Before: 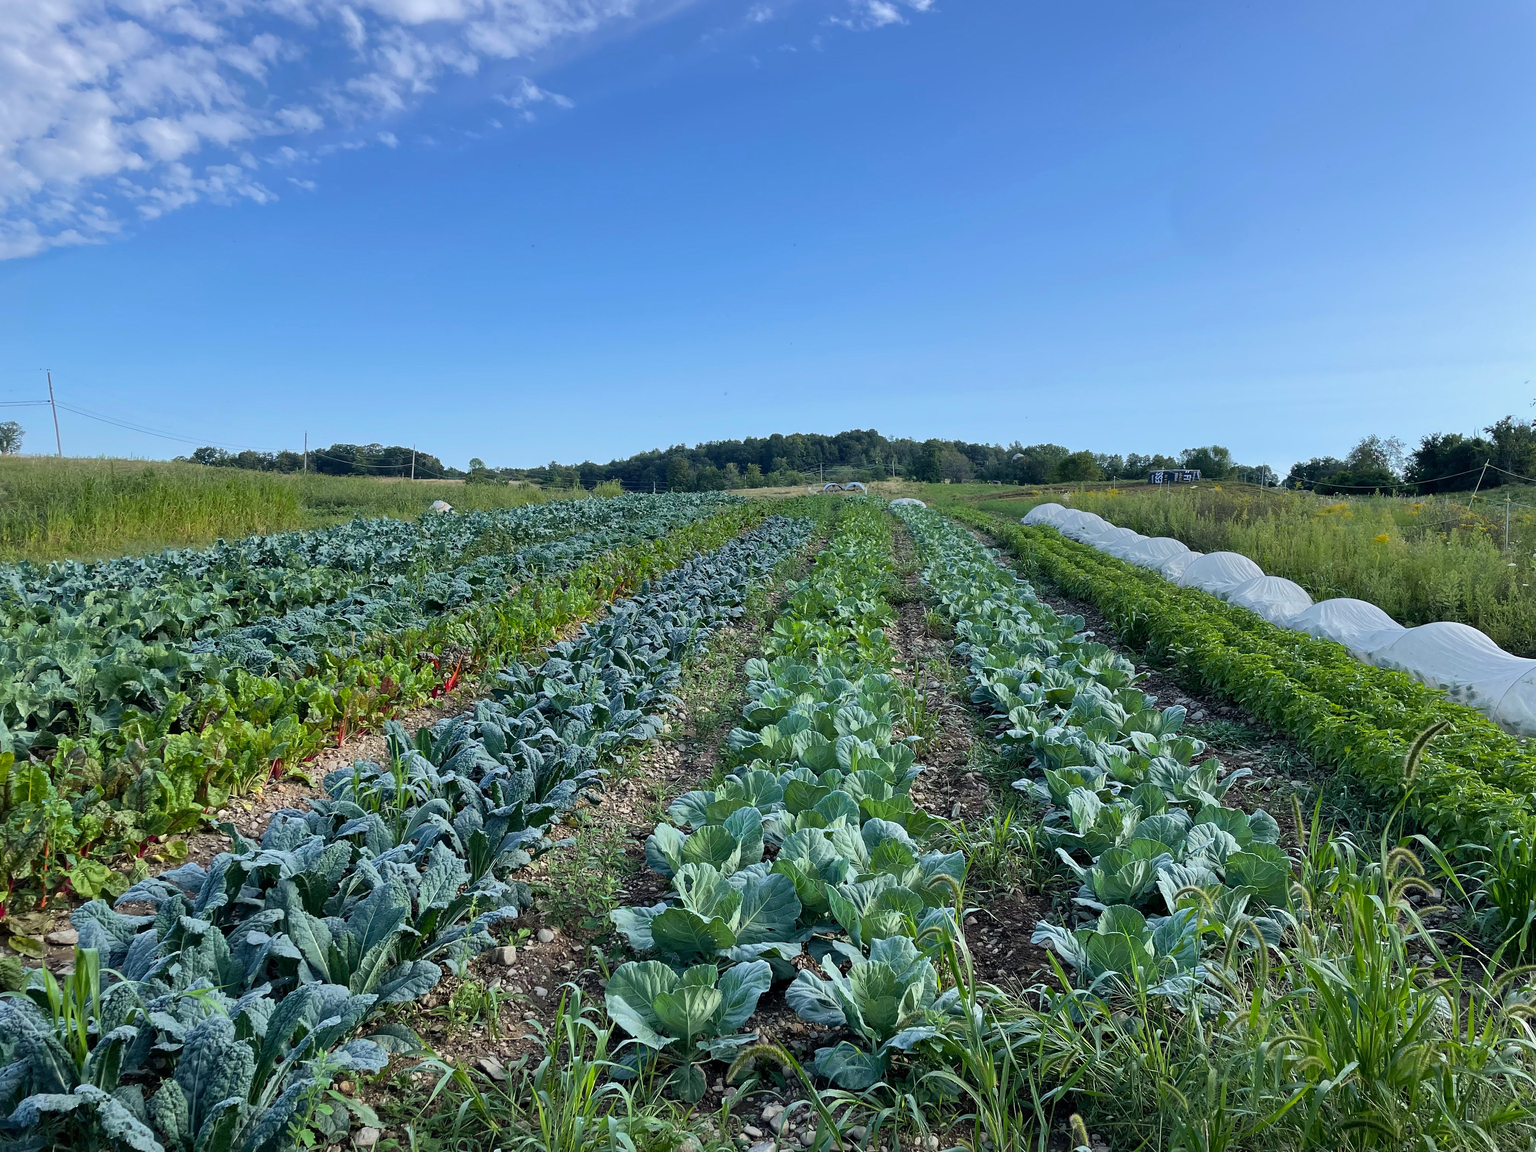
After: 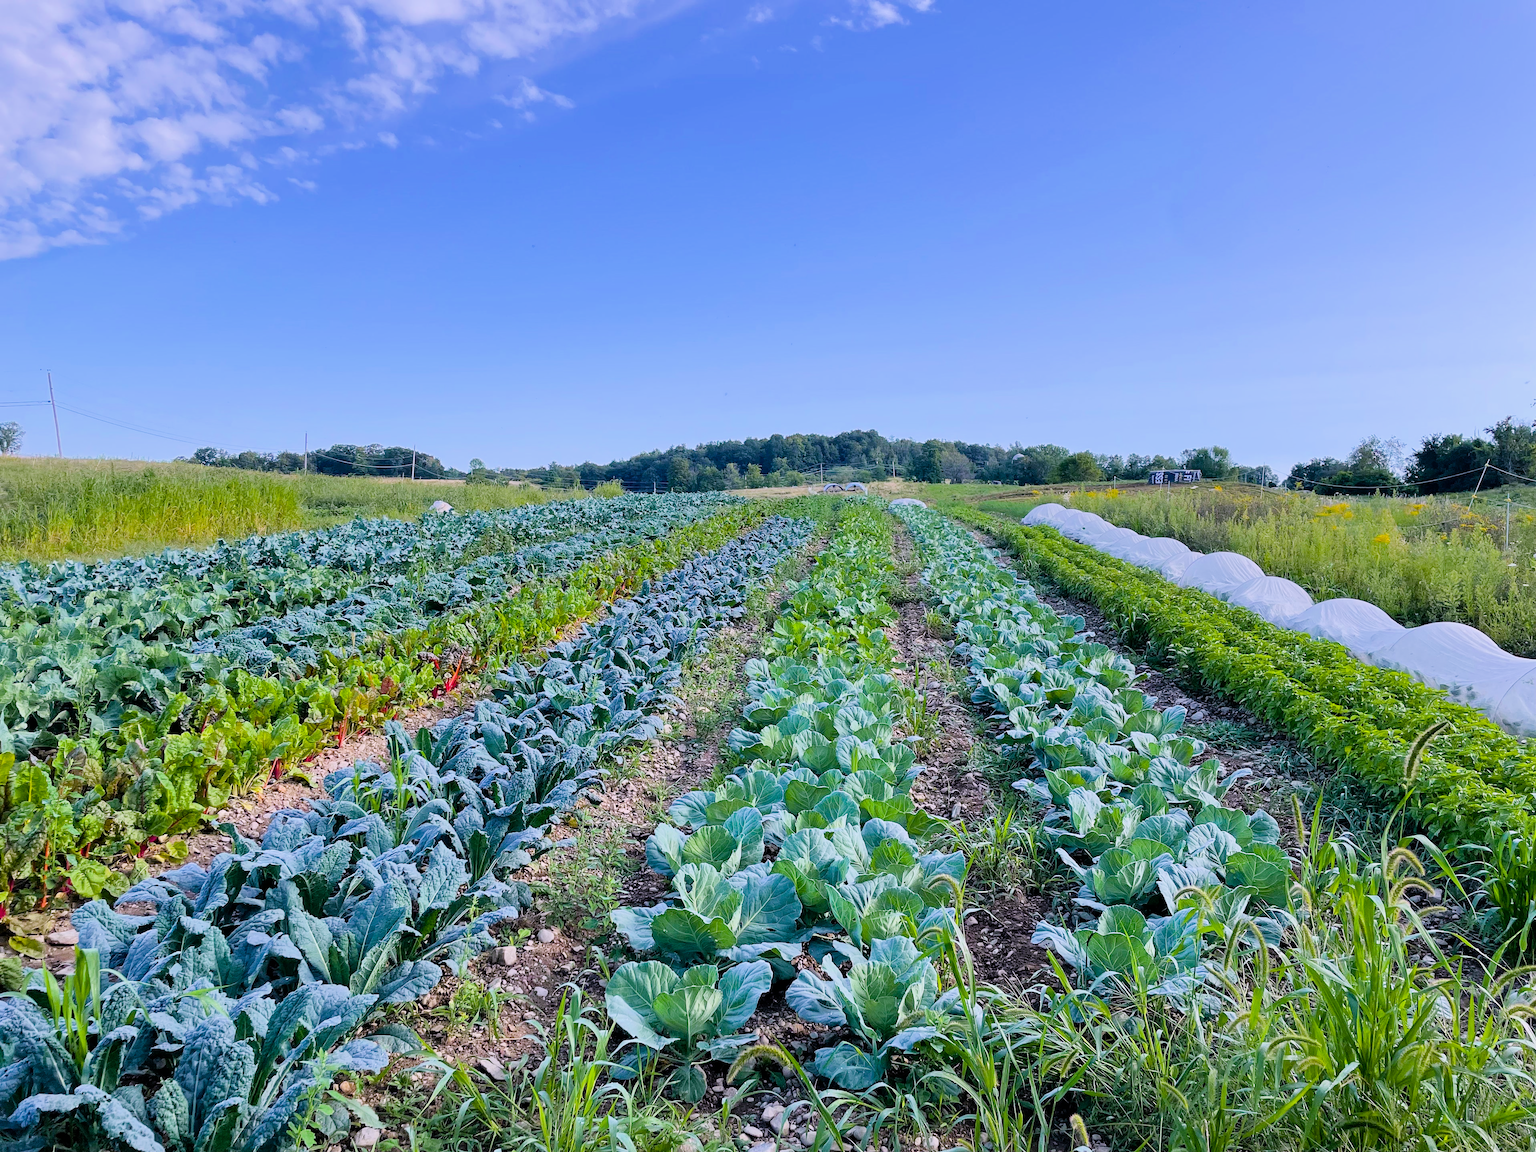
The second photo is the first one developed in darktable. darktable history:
filmic rgb: black relative exposure -7.65 EV, white relative exposure 4.56 EV, hardness 3.61
color balance rgb: perceptual saturation grading › global saturation 25%, global vibrance 20%
exposure: black level correction 0, exposure 0.877 EV, compensate exposure bias true, compensate highlight preservation false
white balance: red 1.066, blue 1.119
